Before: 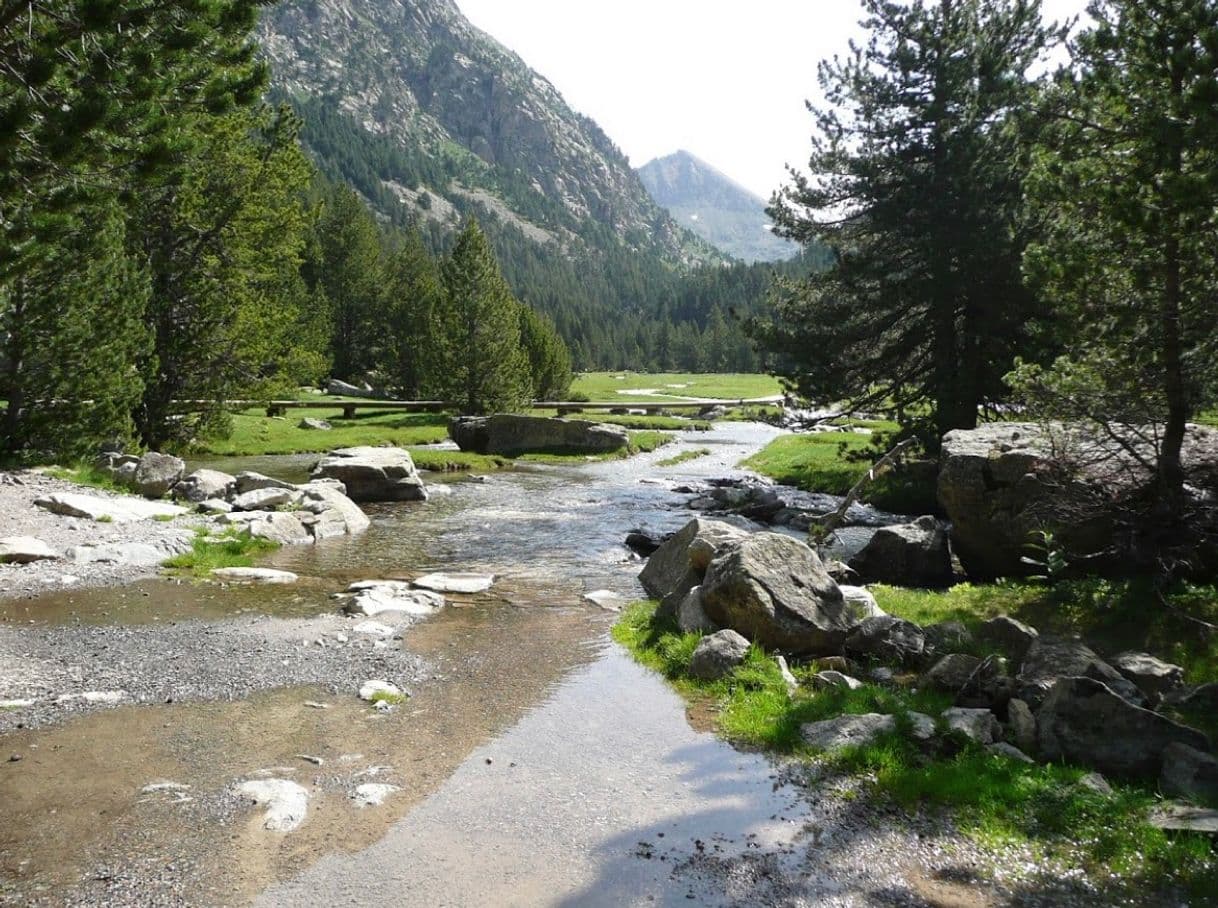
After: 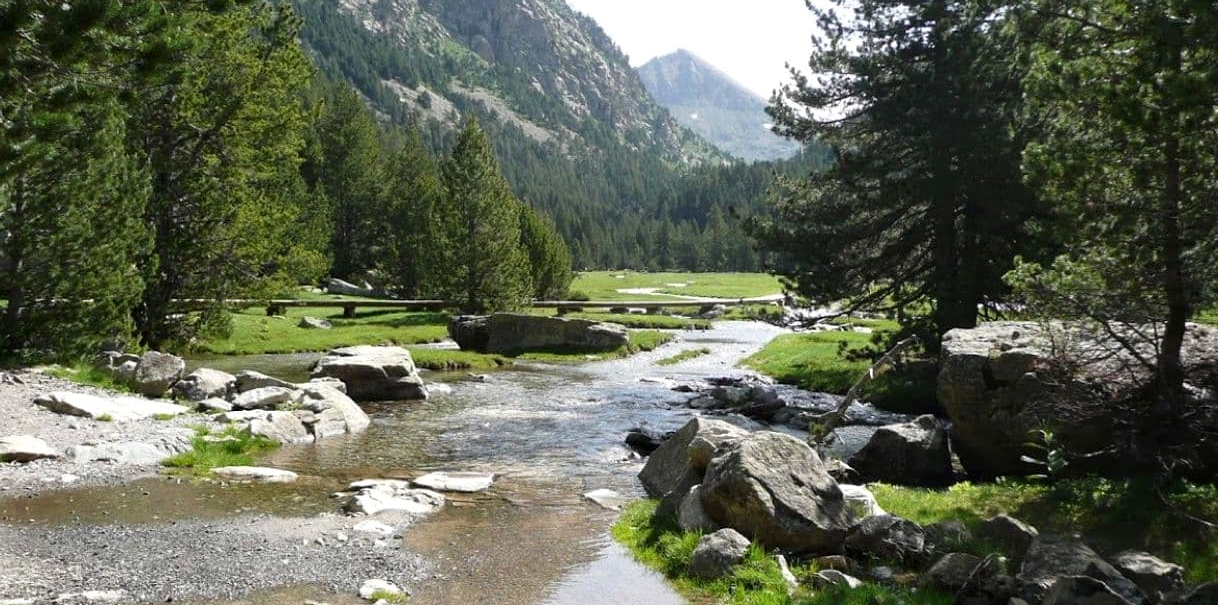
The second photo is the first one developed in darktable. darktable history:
crop: top 11.166%, bottom 22.168%
contrast equalizer: octaves 7, y [[0.6 ×6], [0.55 ×6], [0 ×6], [0 ×6], [0 ×6]], mix 0.15
